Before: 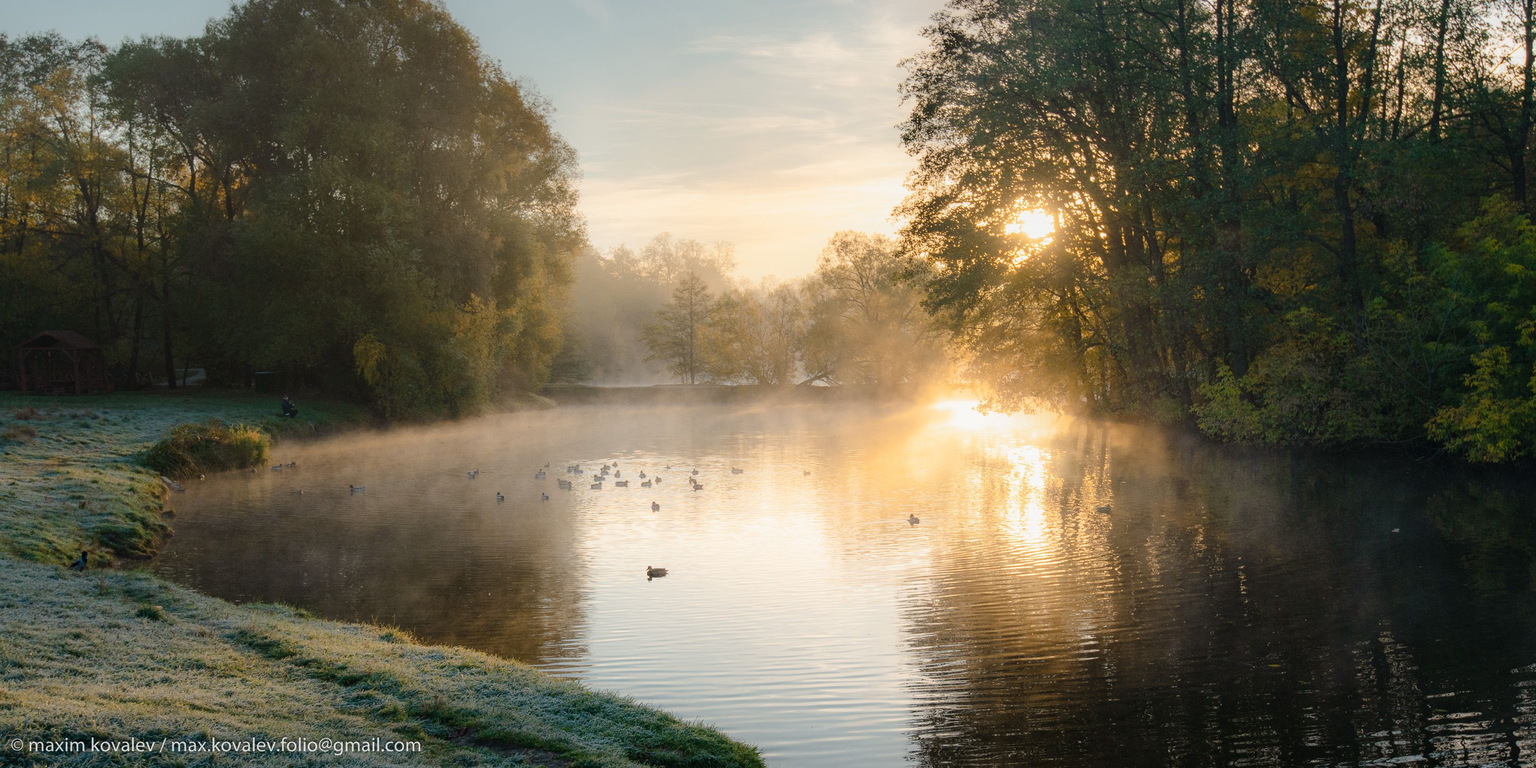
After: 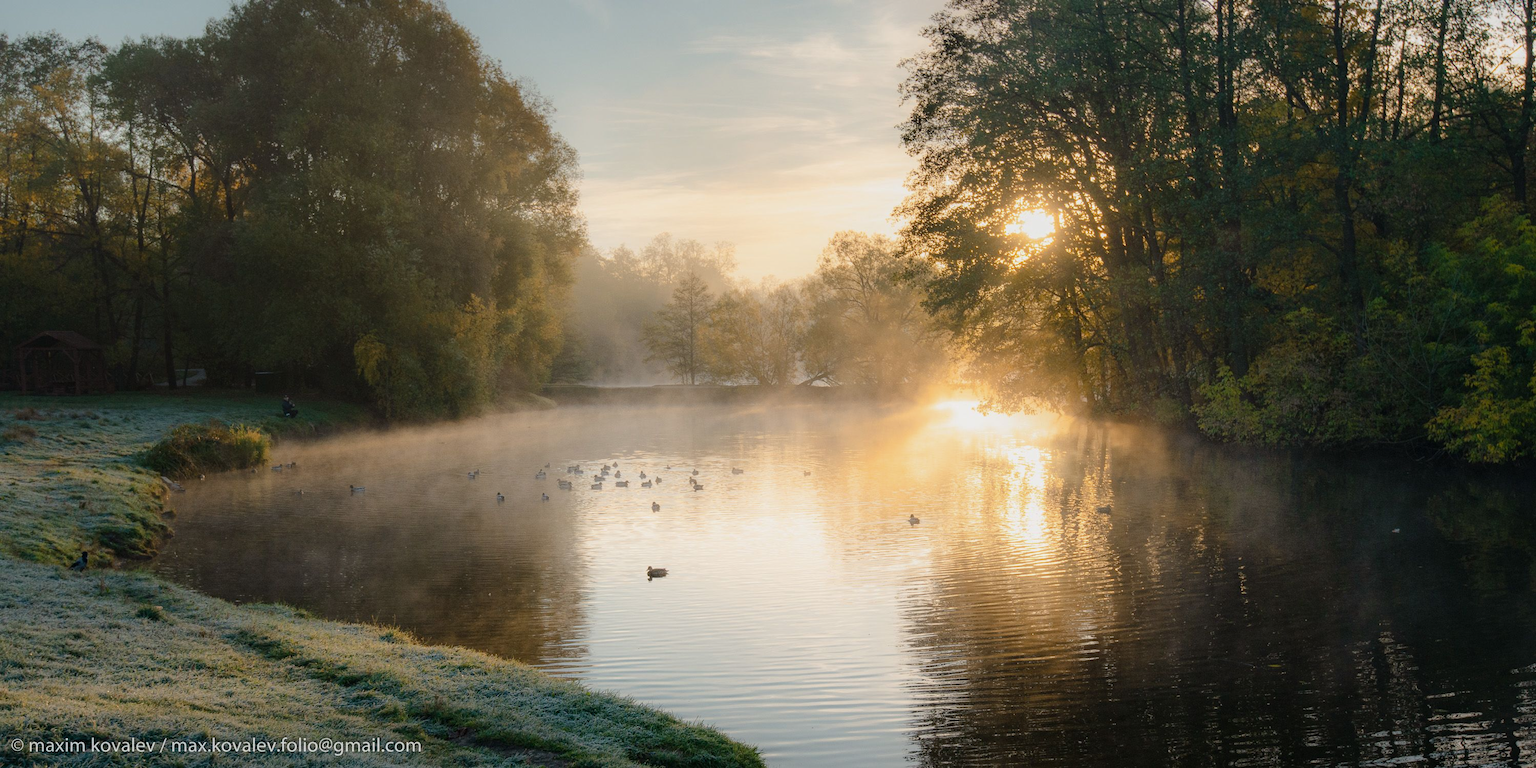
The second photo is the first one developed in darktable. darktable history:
exposure: exposure -0.154 EV, compensate highlight preservation false
